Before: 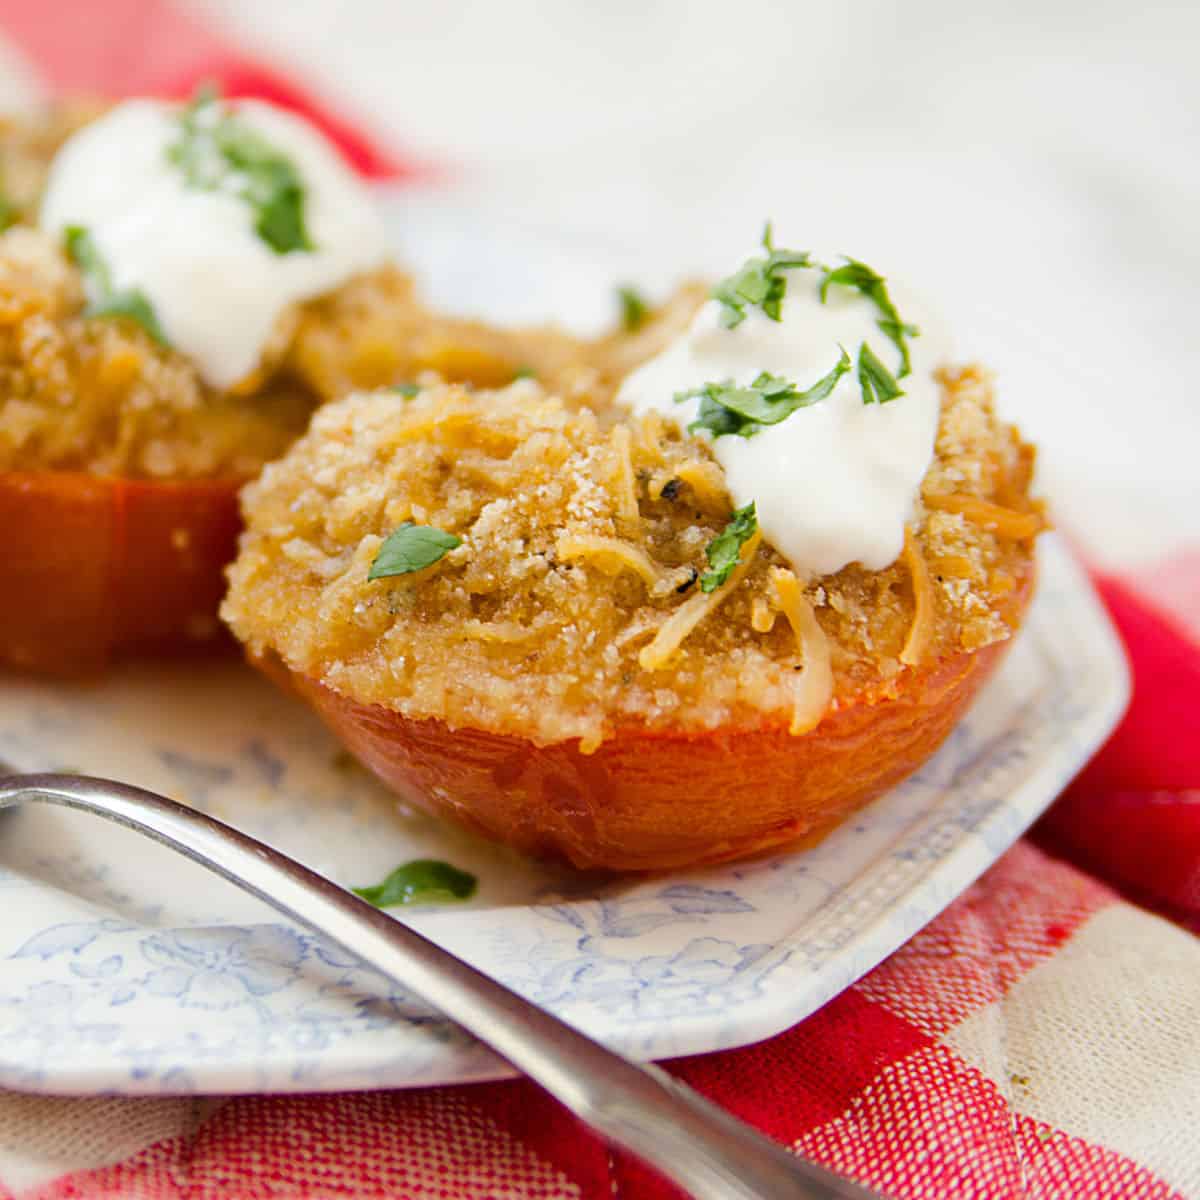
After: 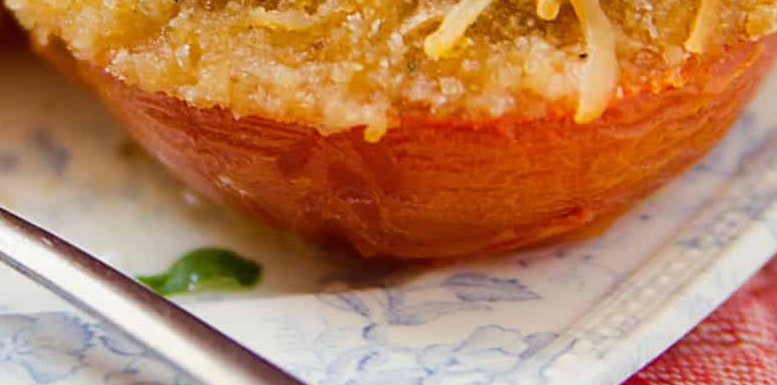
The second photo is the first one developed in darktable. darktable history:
crop: left 17.991%, top 51.018%, right 17.217%, bottom 16.828%
